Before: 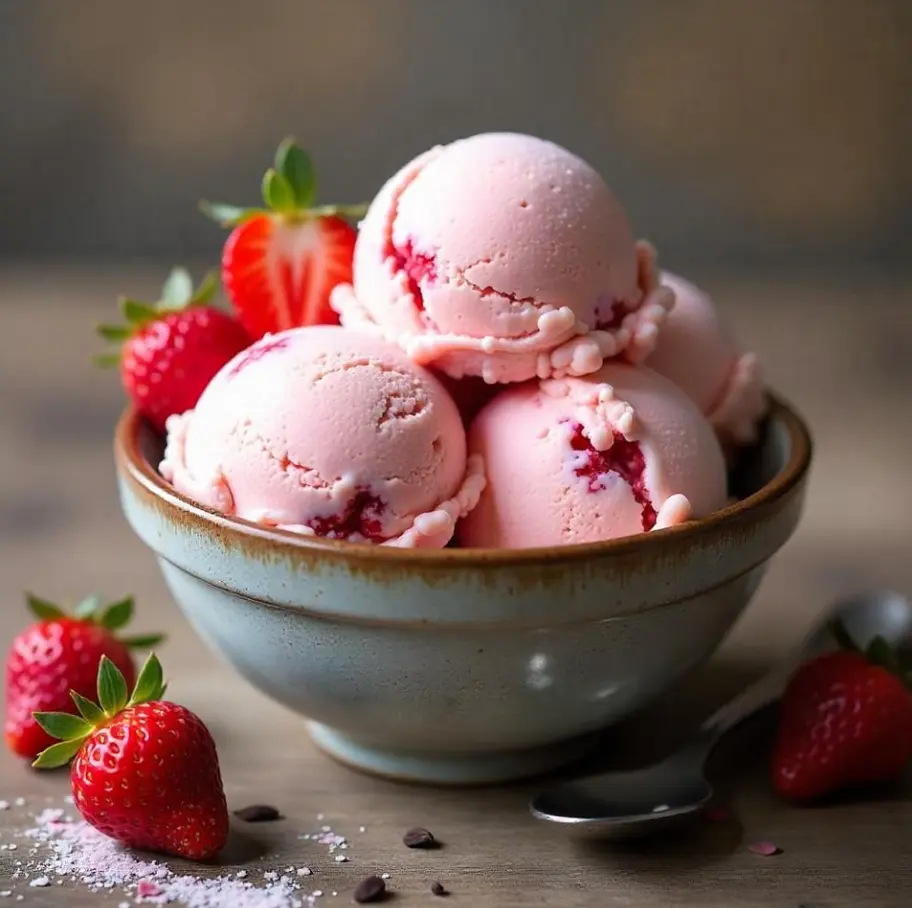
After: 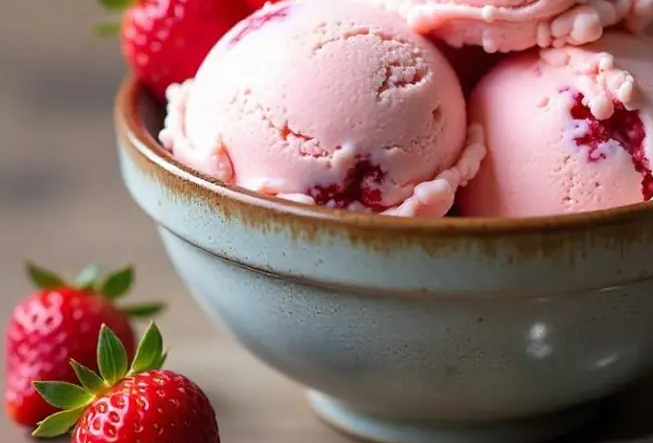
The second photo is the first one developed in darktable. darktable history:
crop: top 36.47%, right 28.349%, bottom 14.732%
